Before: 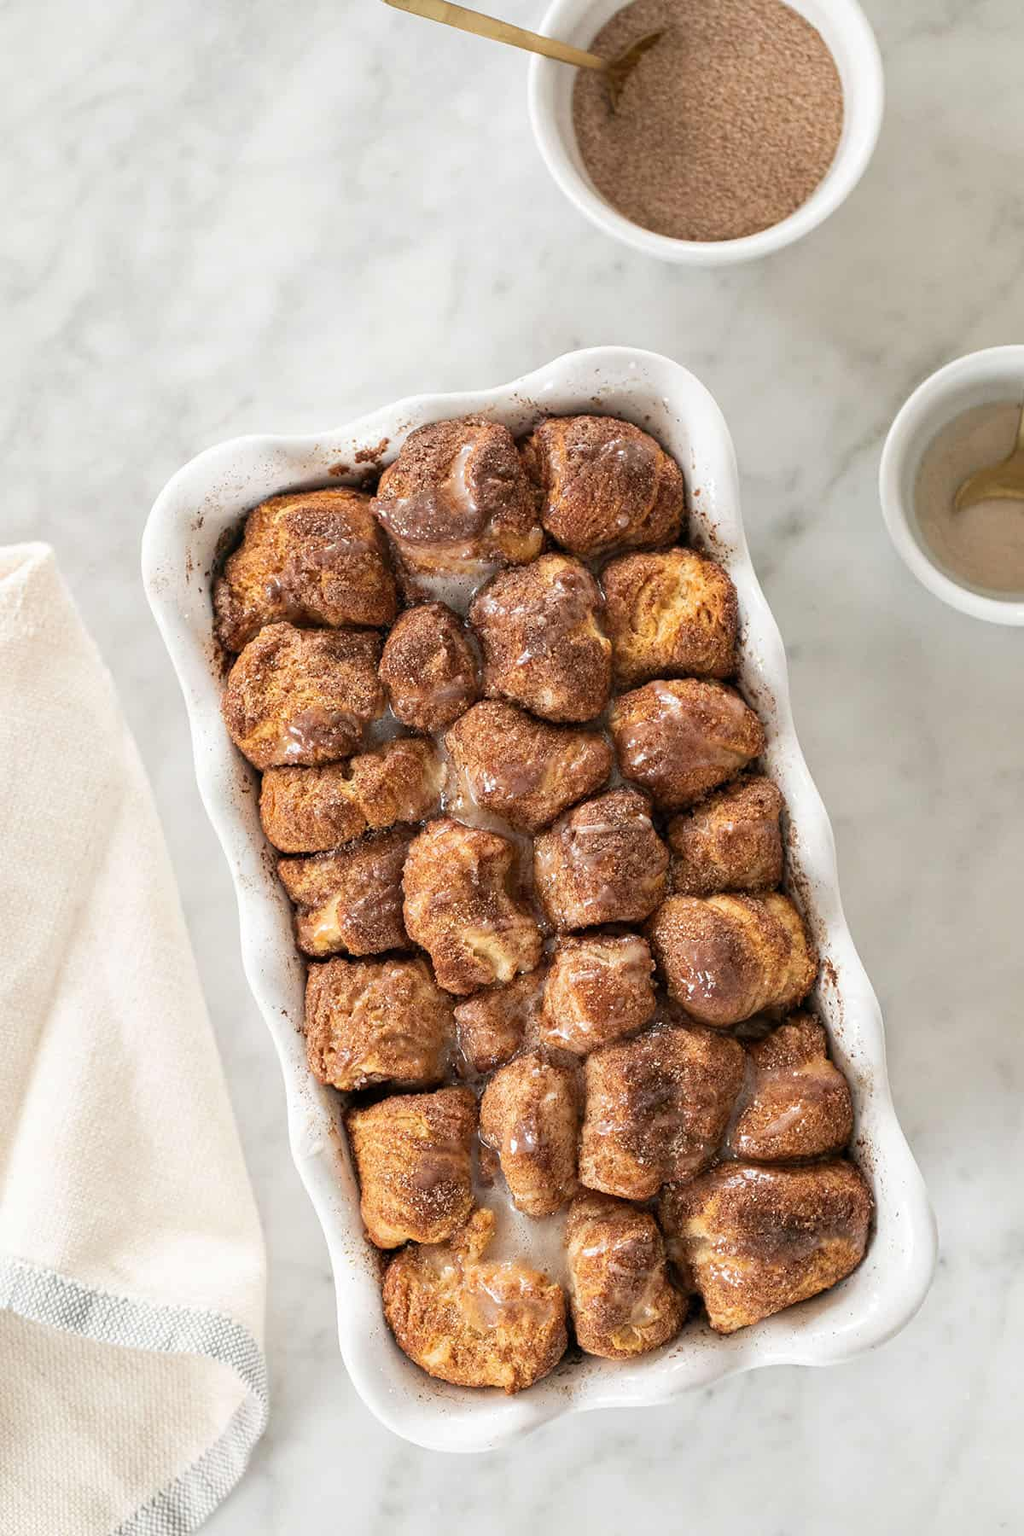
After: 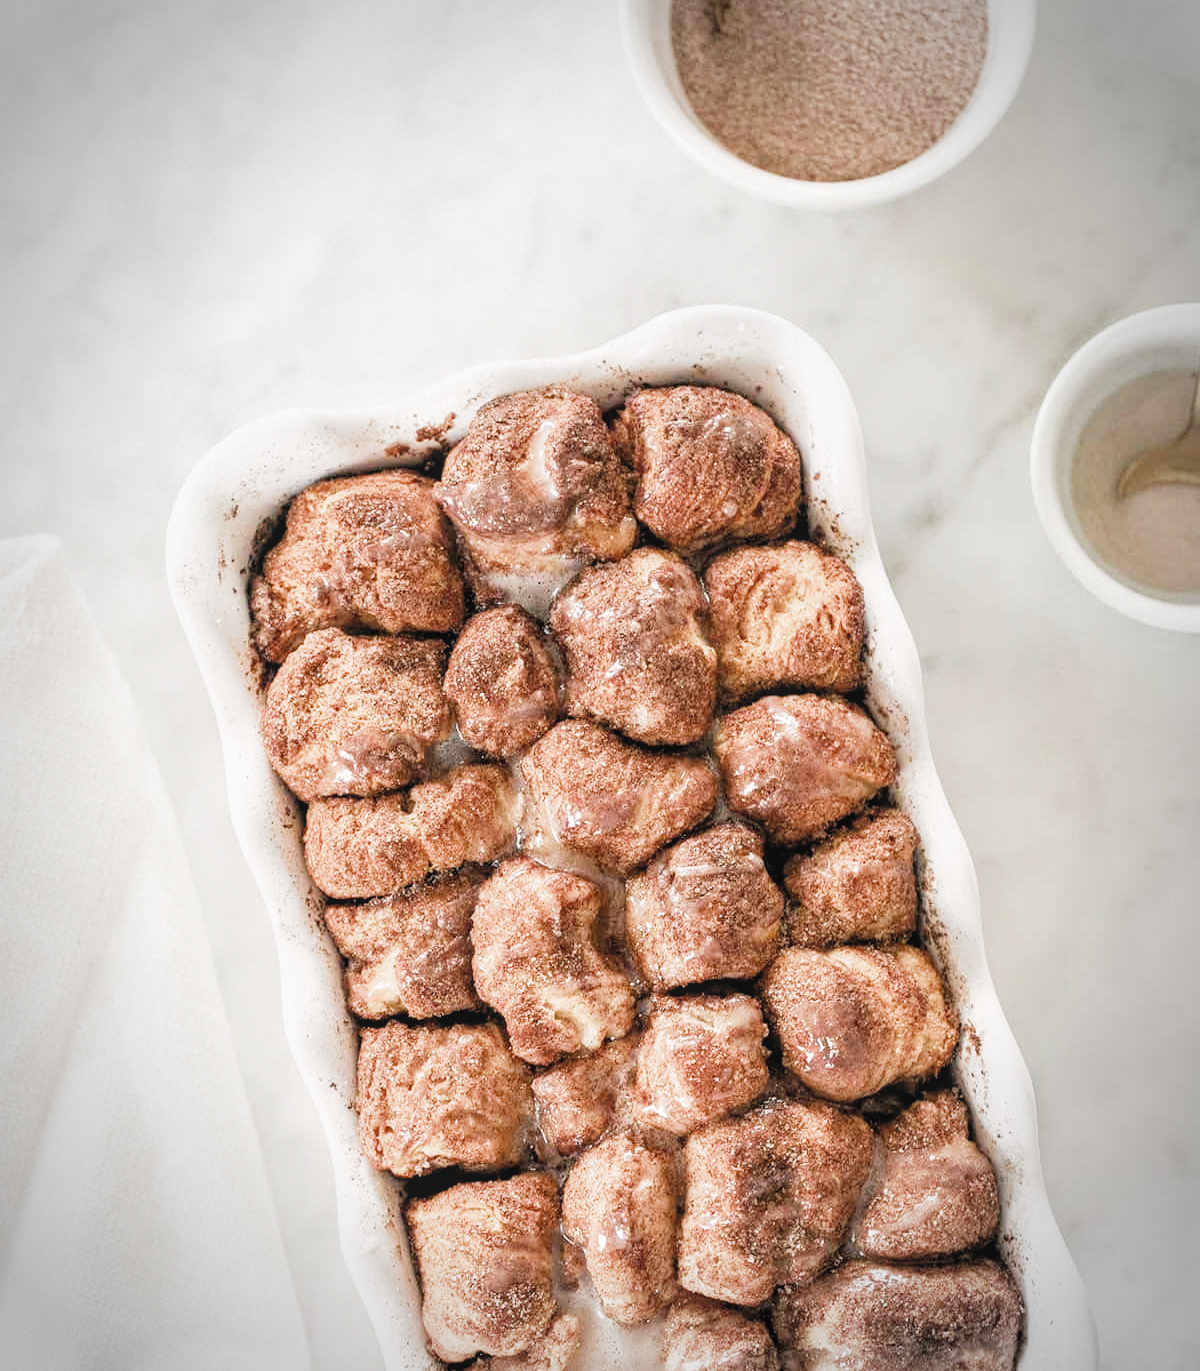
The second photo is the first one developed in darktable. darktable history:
vignetting: saturation -0.655, automatic ratio true
exposure: black level correction 0, exposure 0.948 EV, compensate exposure bias true, compensate highlight preservation false
local contrast: detail 110%
filmic rgb: black relative exposure -5.11 EV, white relative exposure 3.98 EV, threshold -0.282 EV, transition 3.19 EV, structure ↔ texture 99.68%, hardness 2.87, contrast 1.096, color science v4 (2020), enable highlight reconstruction true
crop: top 5.636%, bottom 18.175%
